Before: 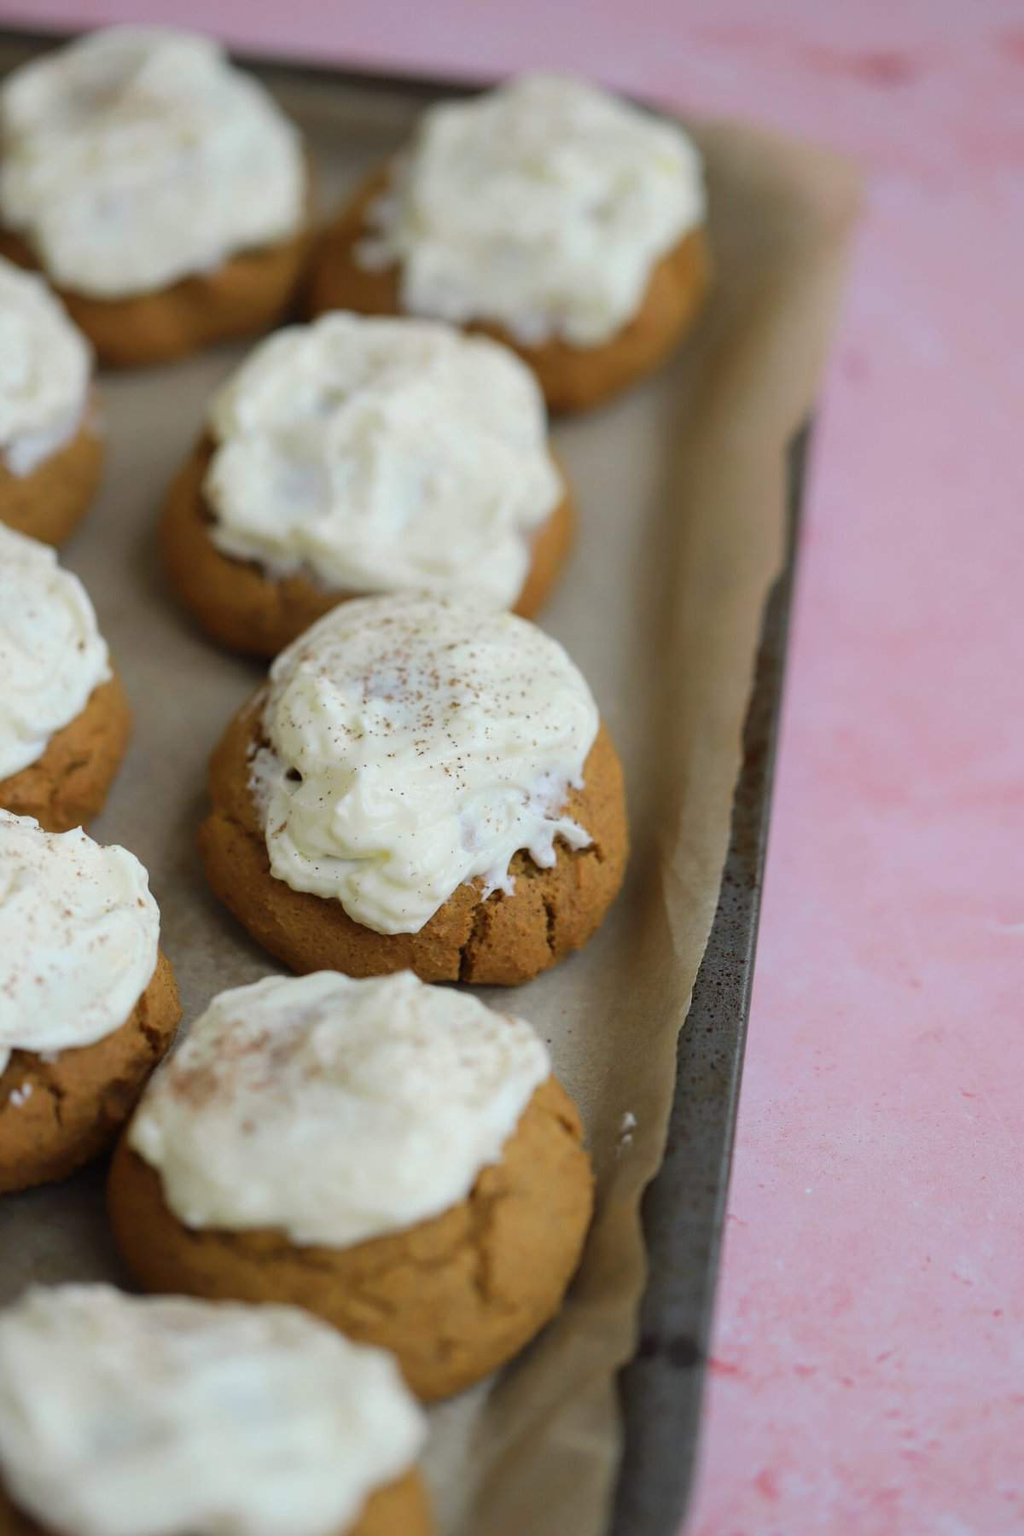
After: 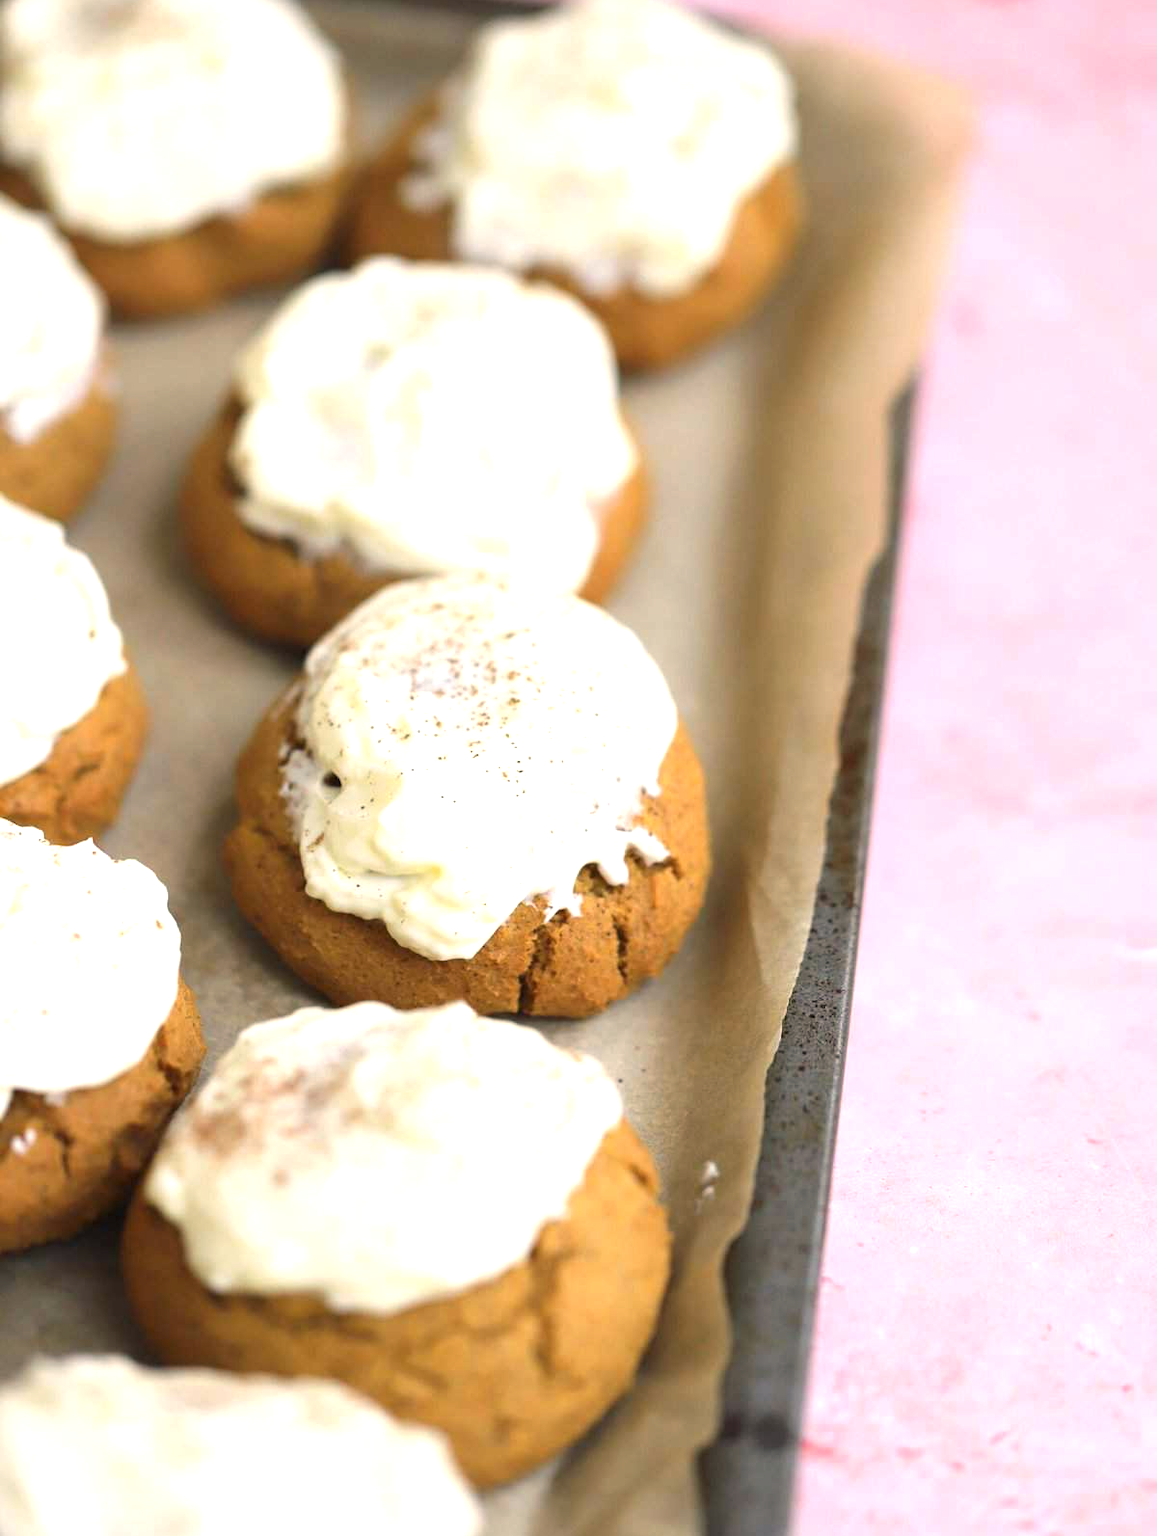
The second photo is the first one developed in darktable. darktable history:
color balance rgb: shadows lift › chroma 0.922%, shadows lift › hue 114.77°, highlights gain › chroma 2.857%, highlights gain › hue 62.59°, perceptual saturation grading › global saturation 0.192%
exposure: black level correction 0, exposure 1.199 EV, compensate exposure bias true, compensate highlight preservation false
crop and rotate: top 5.538%, bottom 5.943%
